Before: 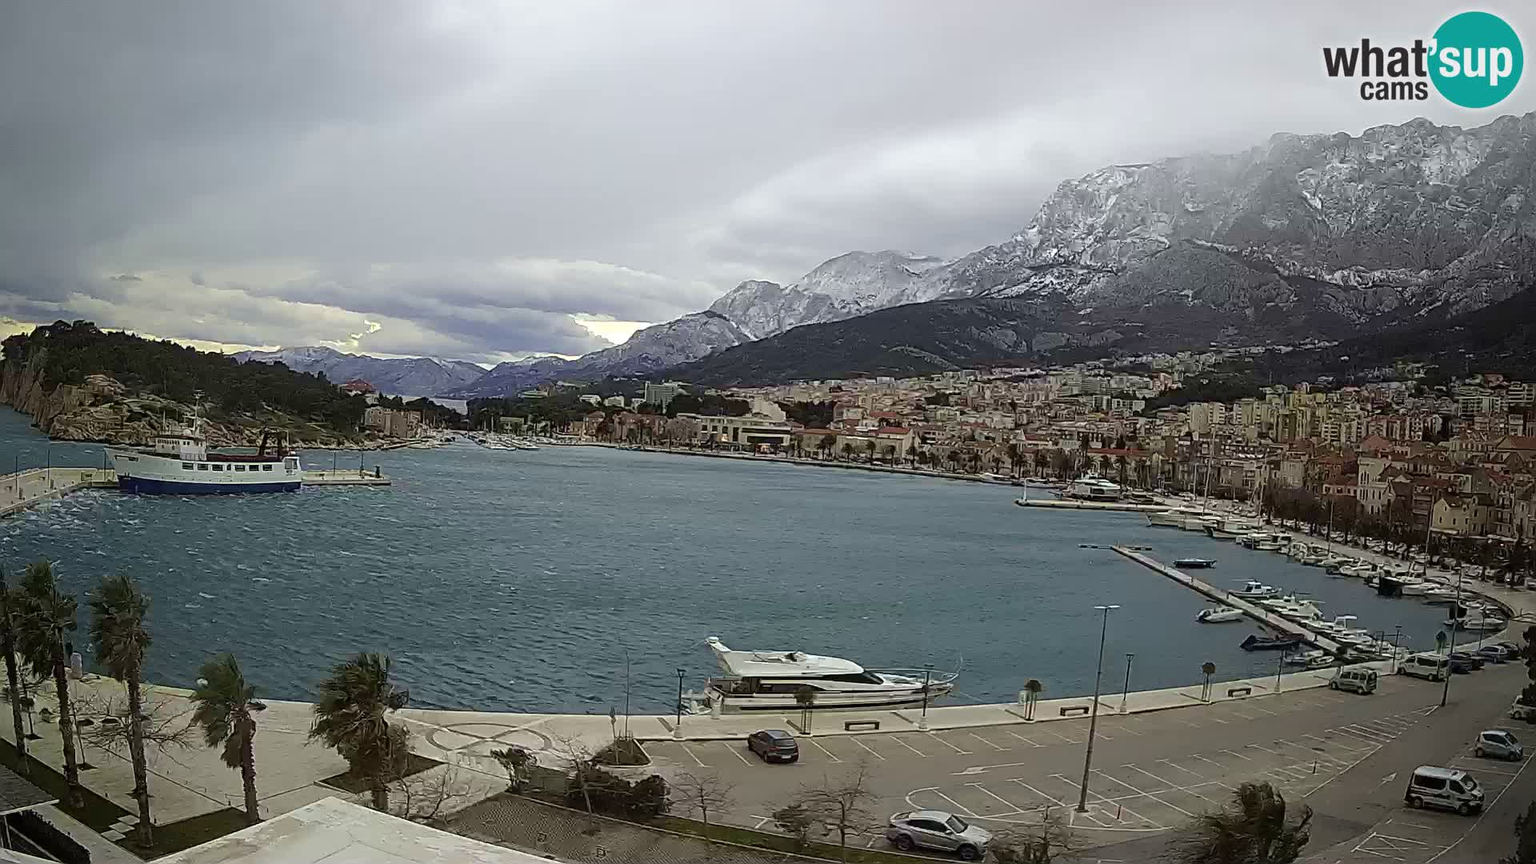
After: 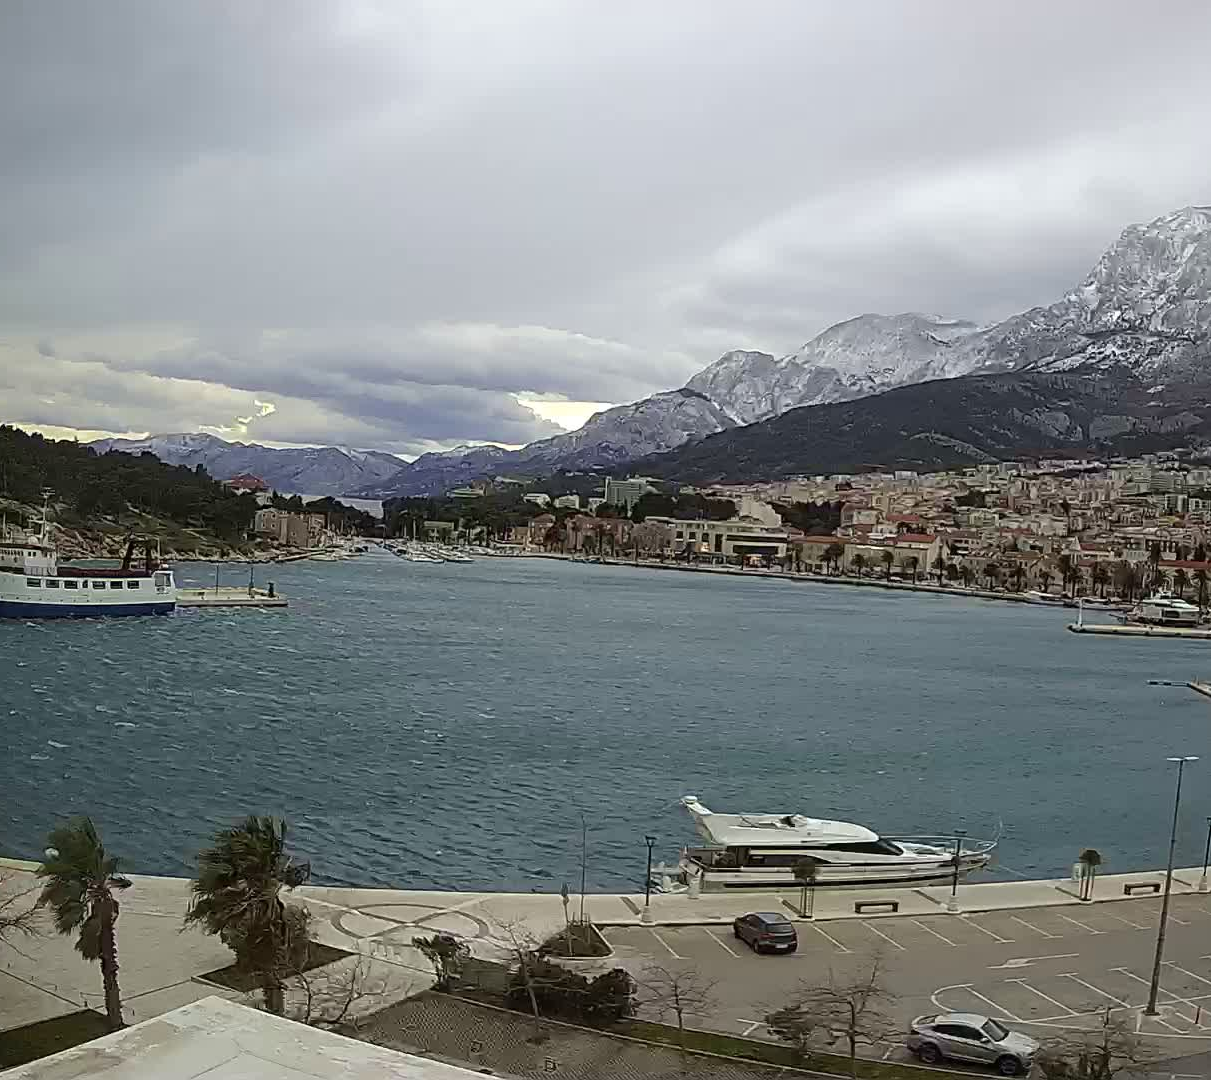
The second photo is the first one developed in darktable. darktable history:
crop: left 10.486%, right 26.441%
